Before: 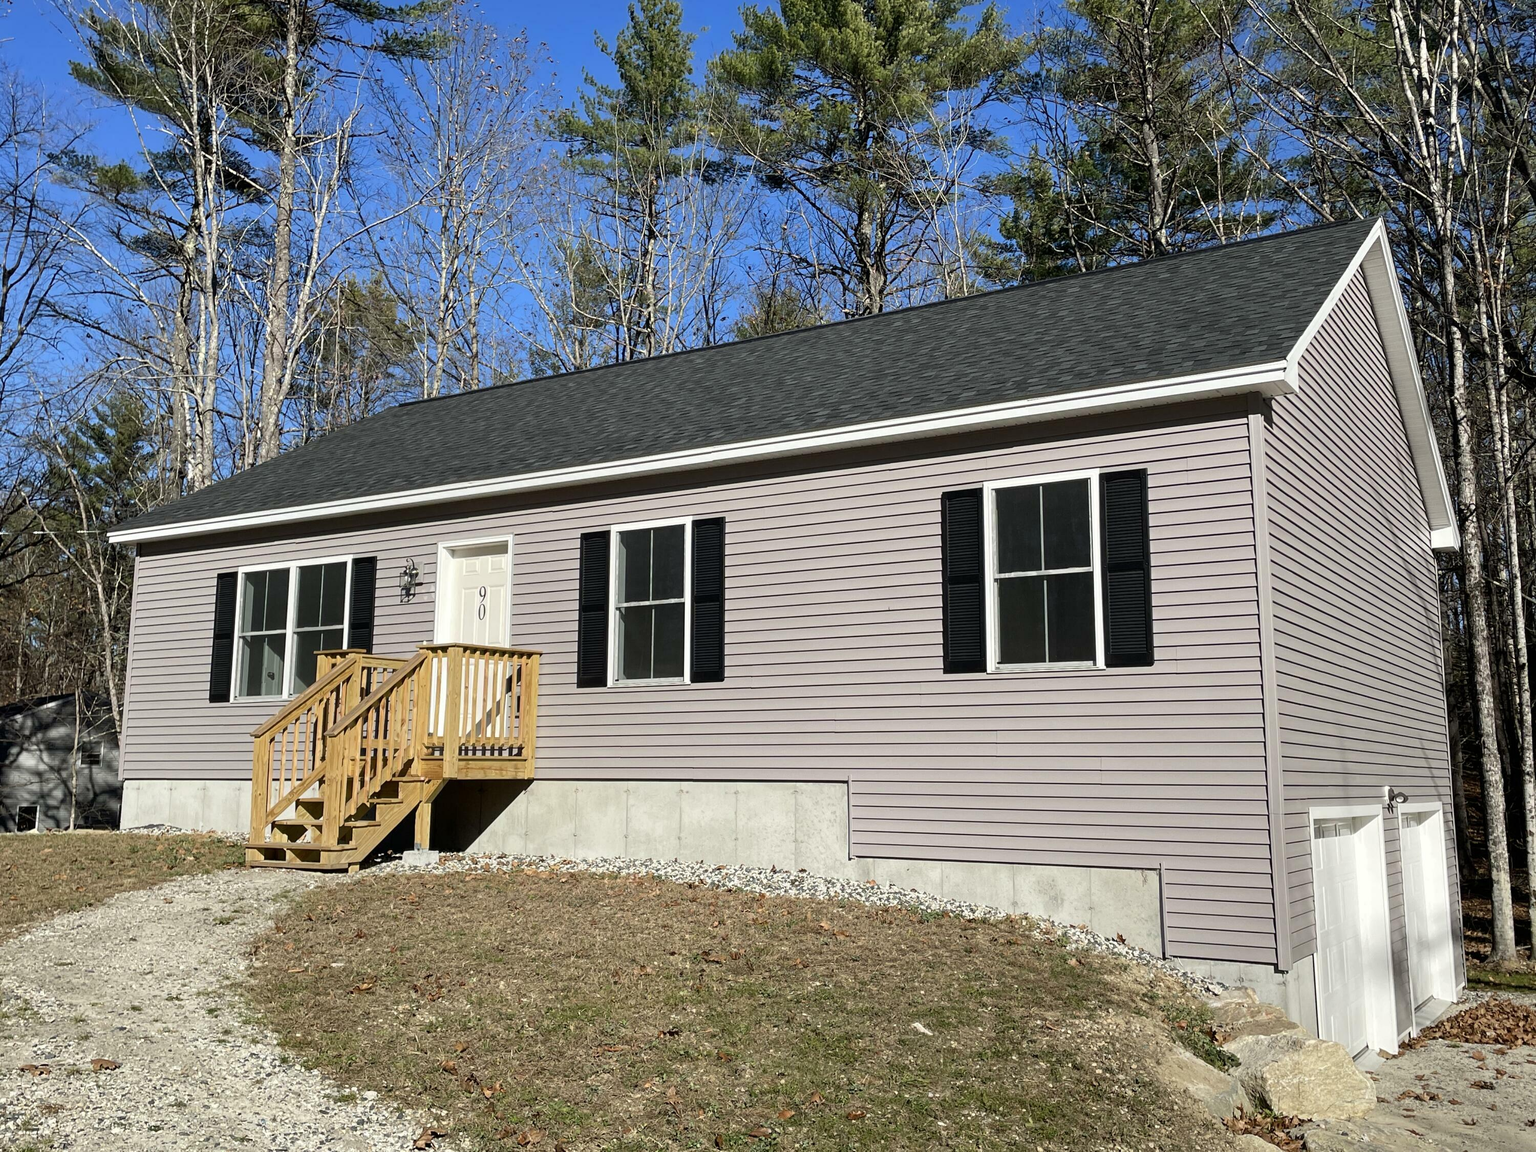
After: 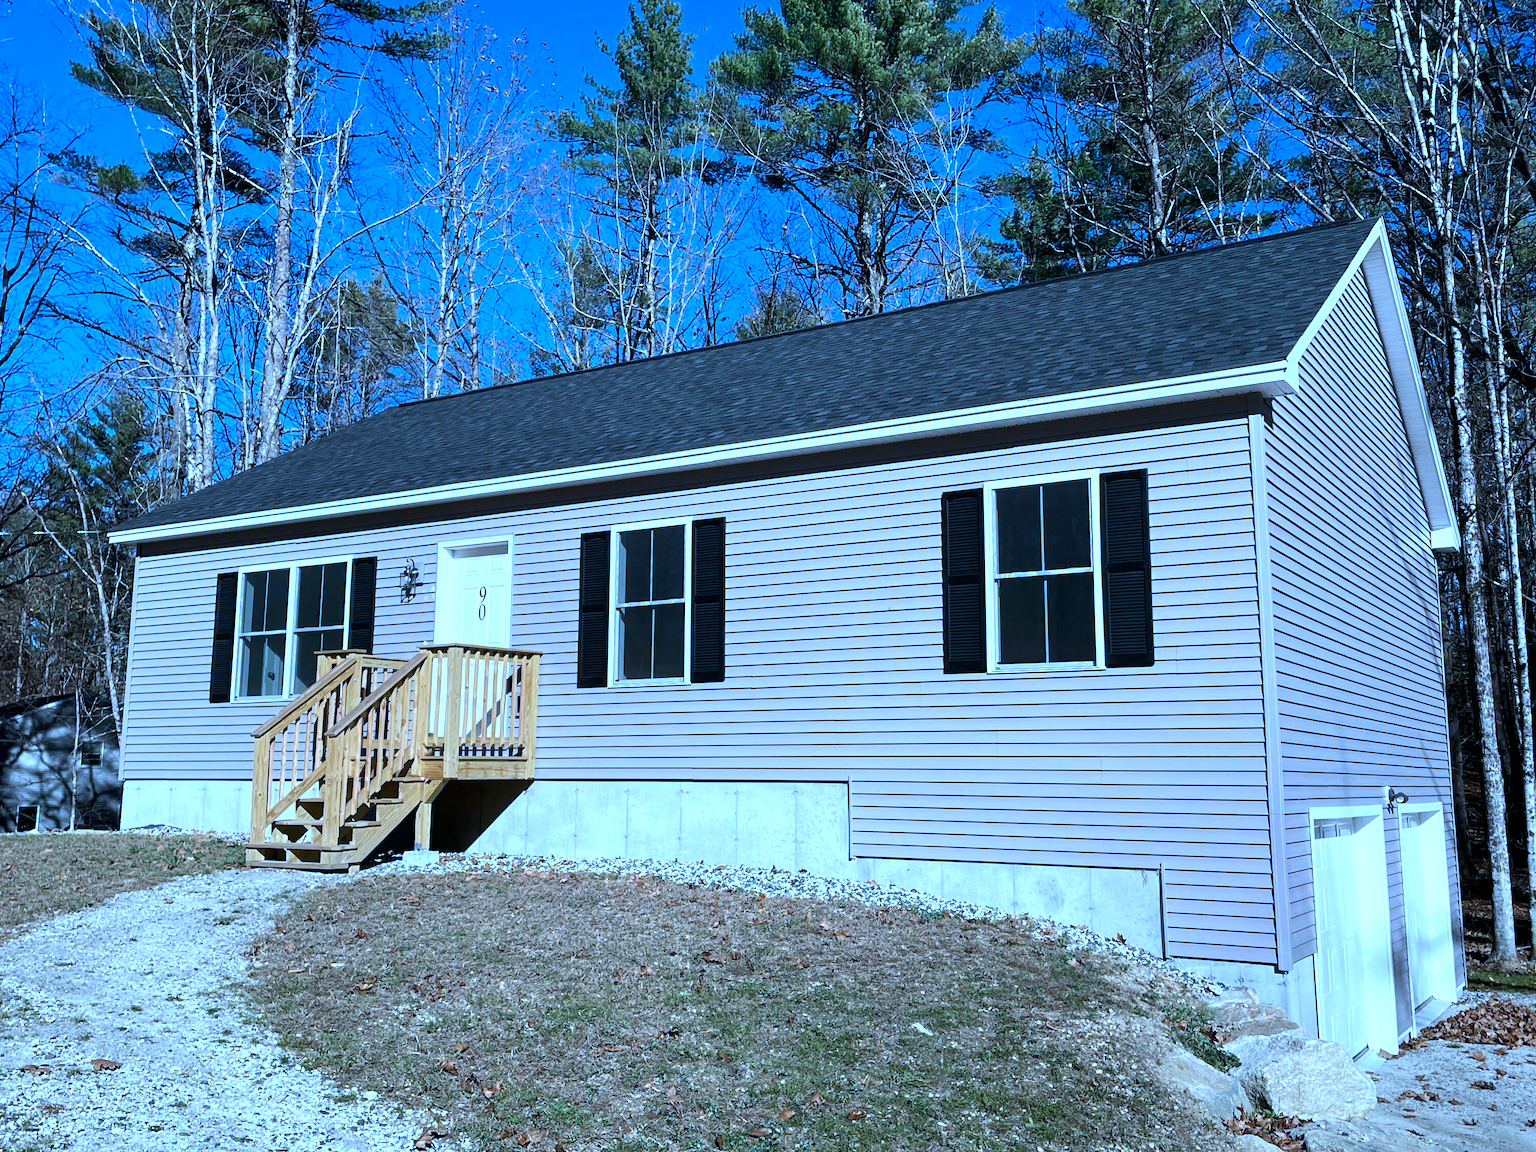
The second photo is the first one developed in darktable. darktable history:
tone equalizer: -8 EV -0.417 EV, -7 EV -0.389 EV, -6 EV -0.333 EV, -5 EV -0.222 EV, -3 EV 0.222 EV, -2 EV 0.333 EV, -1 EV 0.389 EV, +0 EV 0.417 EV, edges refinement/feathering 500, mask exposure compensation -1.57 EV, preserve details no
contrast brightness saturation: saturation -0.05
color calibration: illuminant as shot in camera, x 0.442, y 0.413, temperature 2903.13 K
